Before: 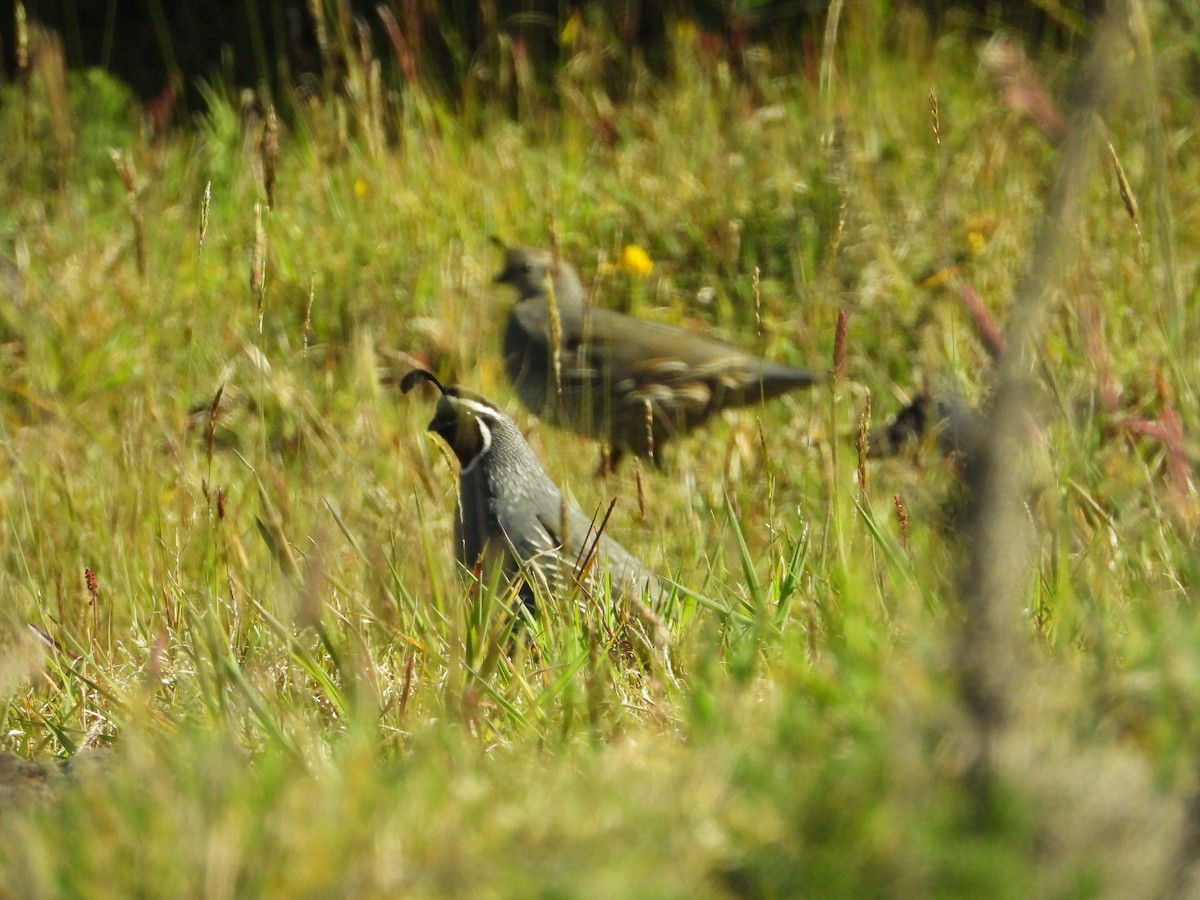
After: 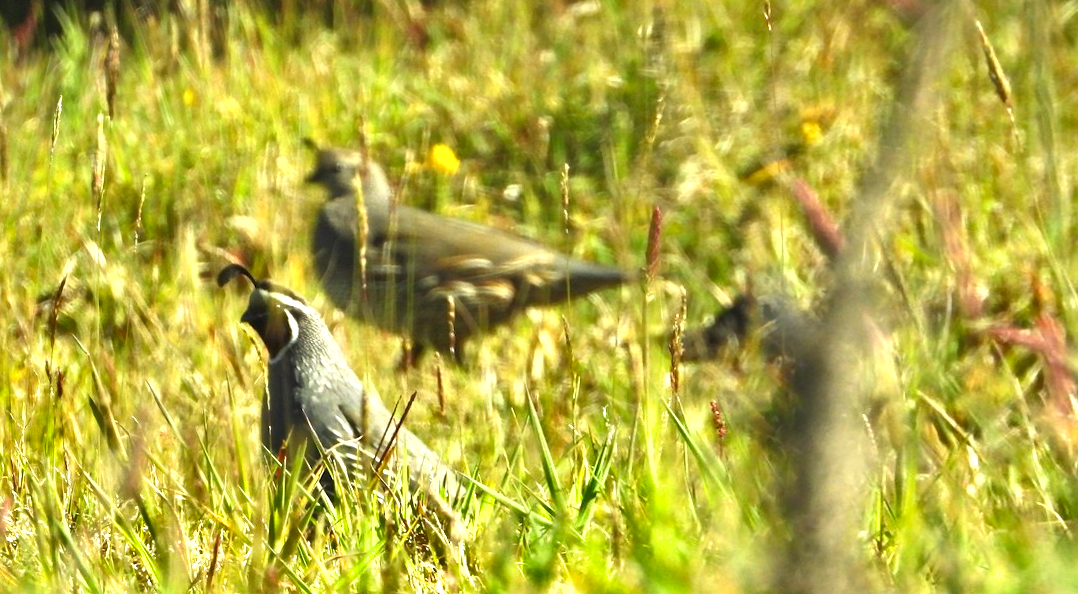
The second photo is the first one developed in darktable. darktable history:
exposure: black level correction 0, exposure 1 EV, compensate exposure bias true, compensate highlight preservation false
rotate and perspective: rotation 1.69°, lens shift (vertical) -0.023, lens shift (horizontal) -0.291, crop left 0.025, crop right 0.988, crop top 0.092, crop bottom 0.842
tone equalizer: -8 EV -1.84 EV, -7 EV -1.16 EV, -6 EV -1.62 EV, smoothing diameter 25%, edges refinement/feathering 10, preserve details guided filter
crop: left 8.155%, top 6.611%, bottom 15.385%
shadows and highlights: white point adjustment 1, soften with gaussian
